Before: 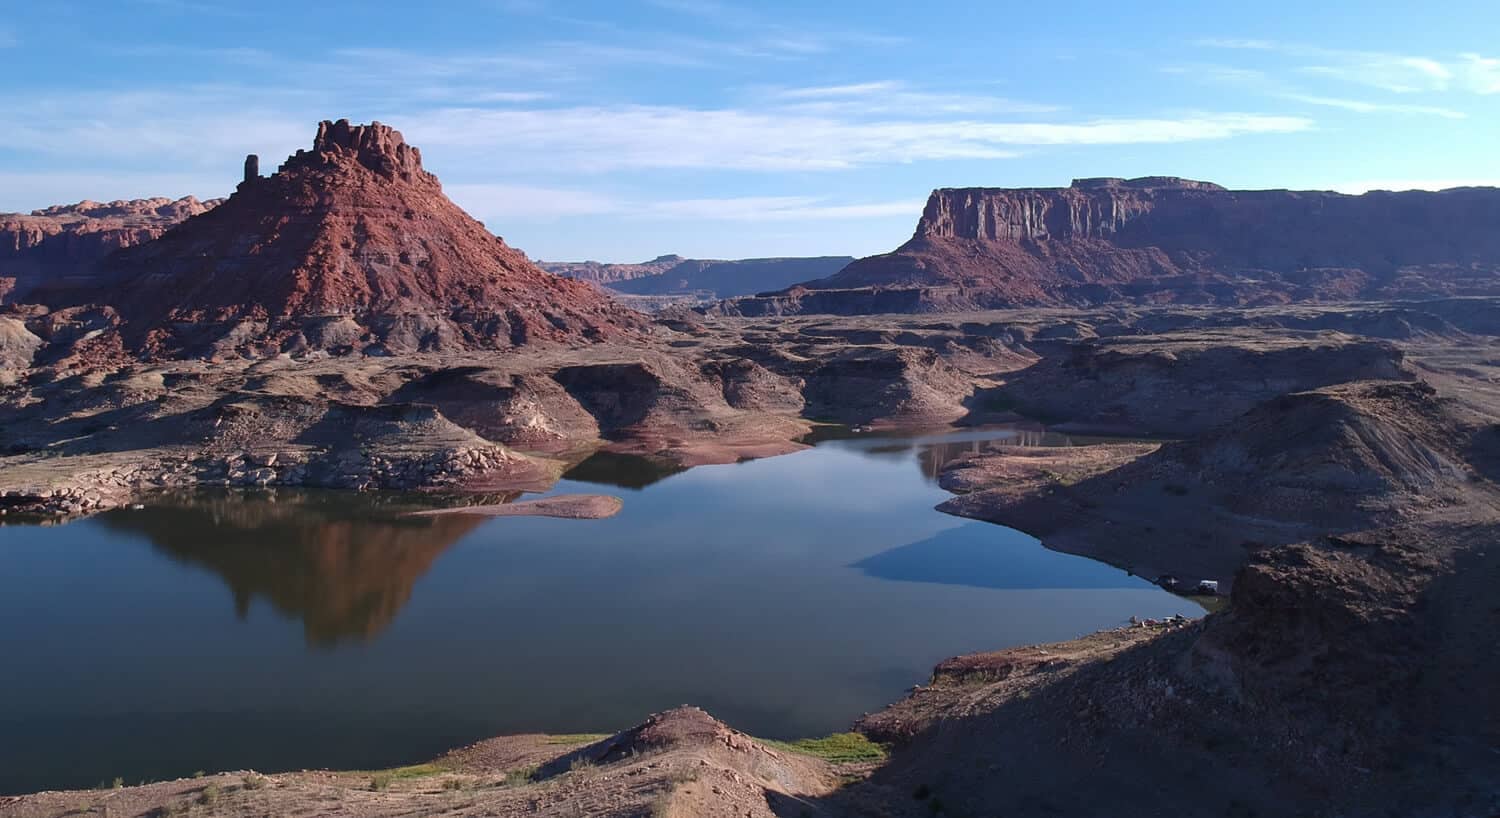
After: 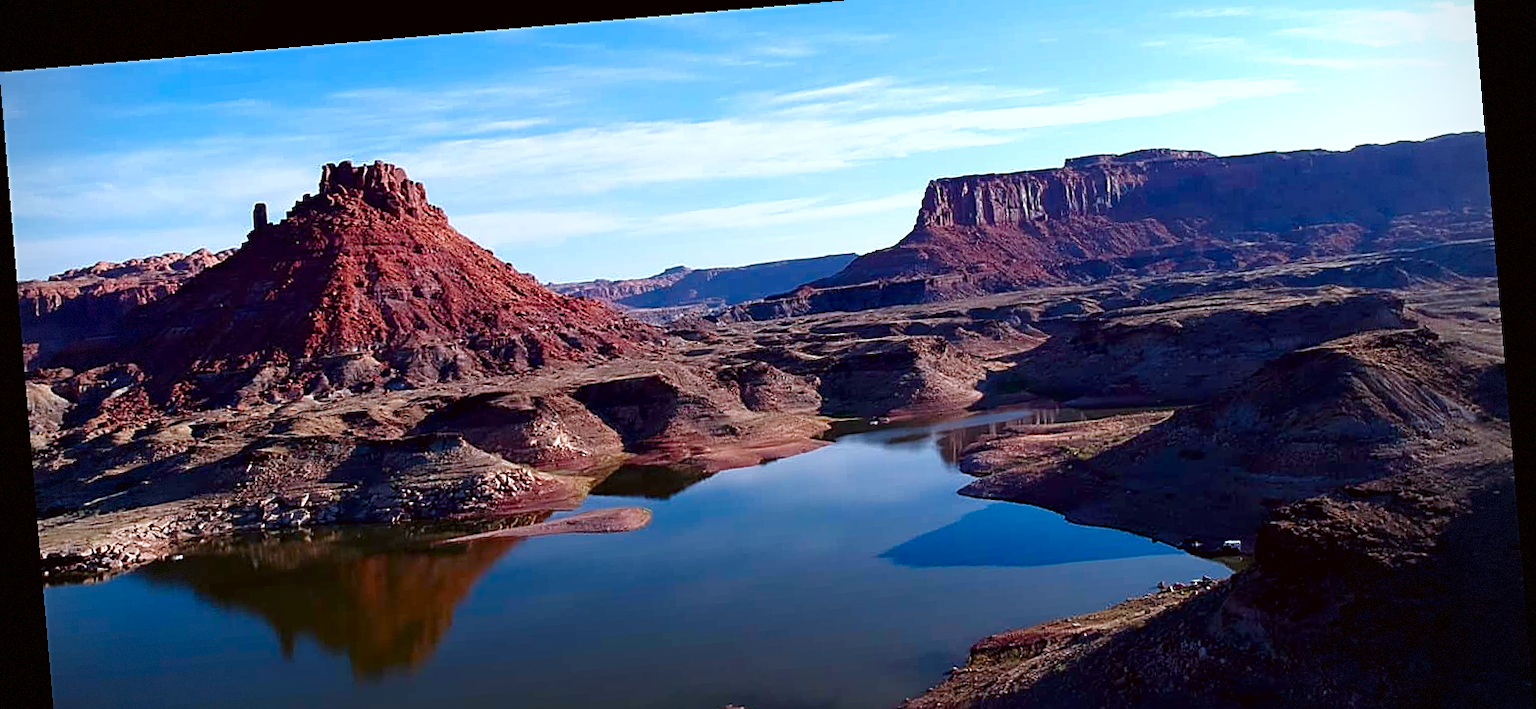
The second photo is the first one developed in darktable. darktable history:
color correction: highlights a* -3.28, highlights b* -6.24, shadows a* 3.1, shadows b* 5.19
sharpen: on, module defaults
crop: top 5.667%, bottom 17.637%
rotate and perspective: rotation -4.86°, automatic cropping off
vignetting: dithering 8-bit output, unbound false
color balance rgb: perceptual saturation grading › global saturation 20%, perceptual saturation grading › highlights -25%, perceptual saturation grading › shadows 50%
tone curve: curves: ch0 [(0, 0) (0.003, 0) (0.011, 0.001) (0.025, 0.003) (0.044, 0.004) (0.069, 0.007) (0.1, 0.01) (0.136, 0.033) (0.177, 0.082) (0.224, 0.141) (0.277, 0.208) (0.335, 0.282) (0.399, 0.363) (0.468, 0.451) (0.543, 0.545) (0.623, 0.647) (0.709, 0.756) (0.801, 0.87) (0.898, 0.972) (1, 1)], preserve colors none
